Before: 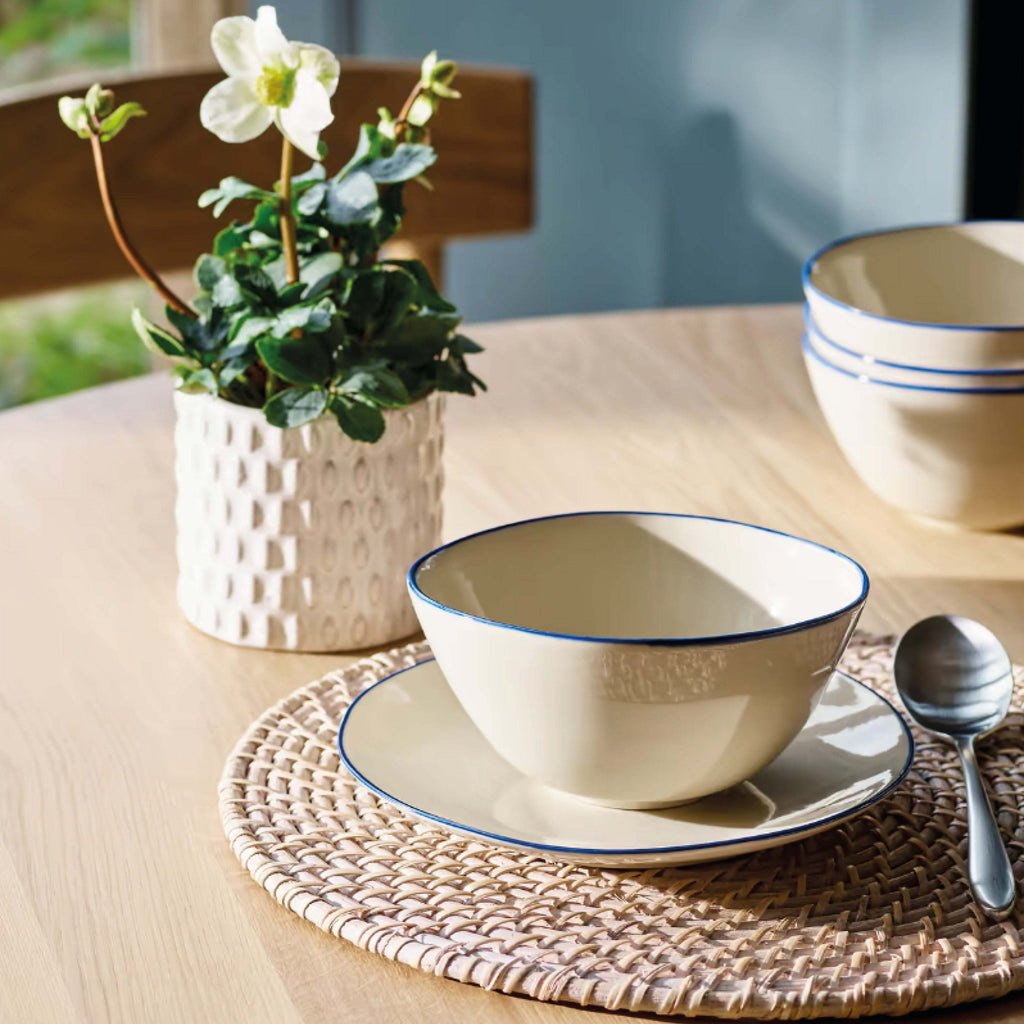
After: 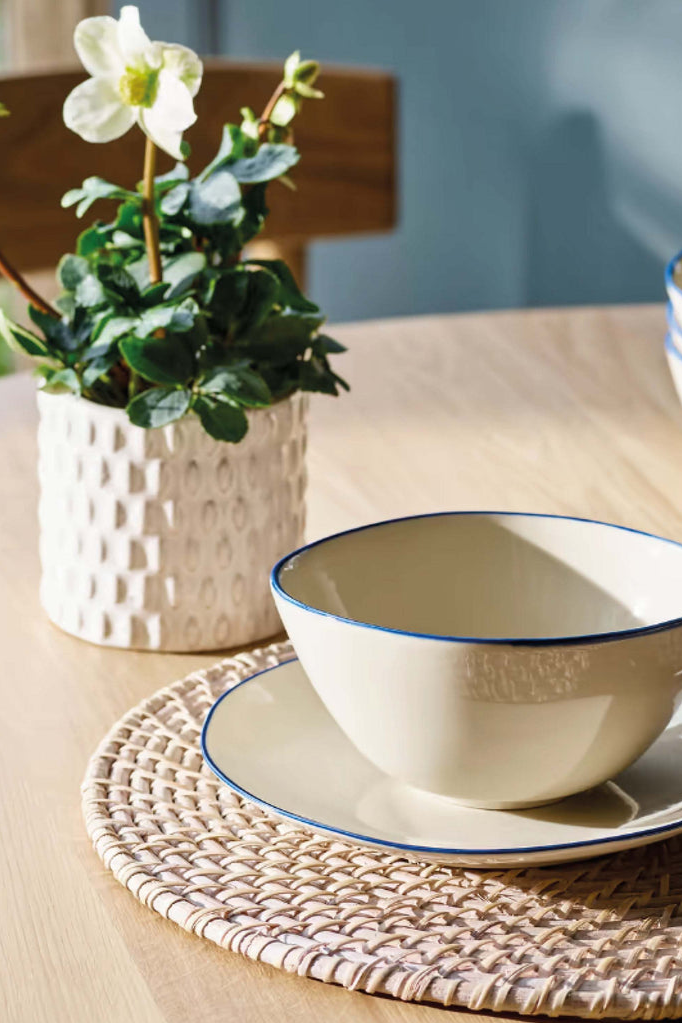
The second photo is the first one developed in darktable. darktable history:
crop and rotate: left 13.421%, right 19.911%
